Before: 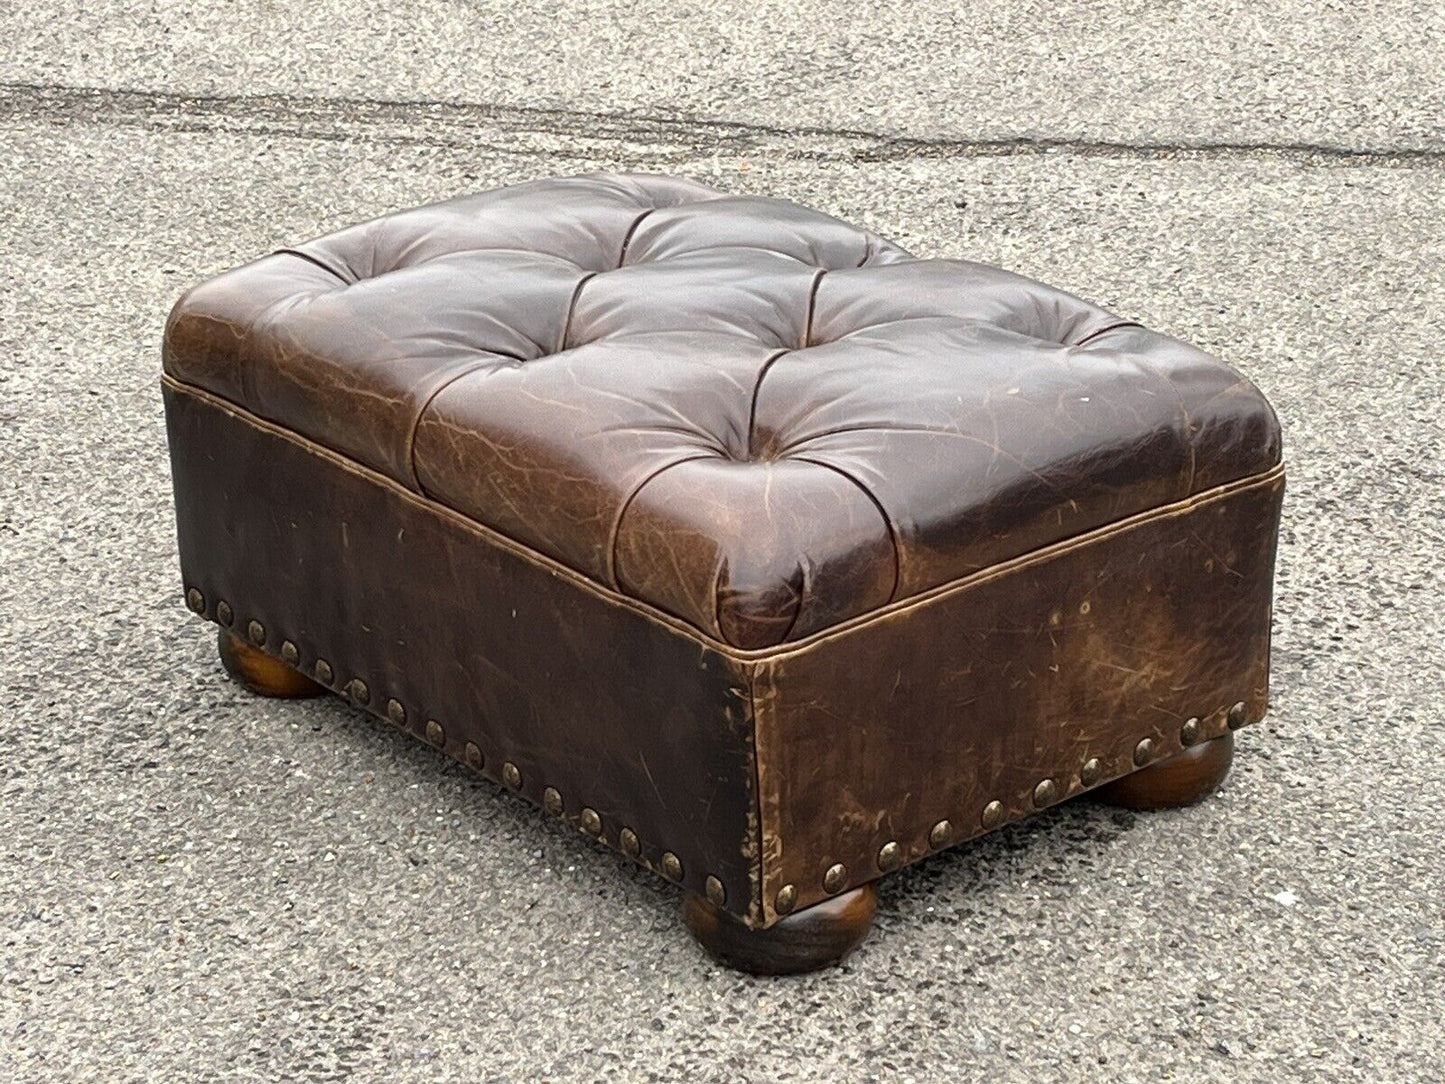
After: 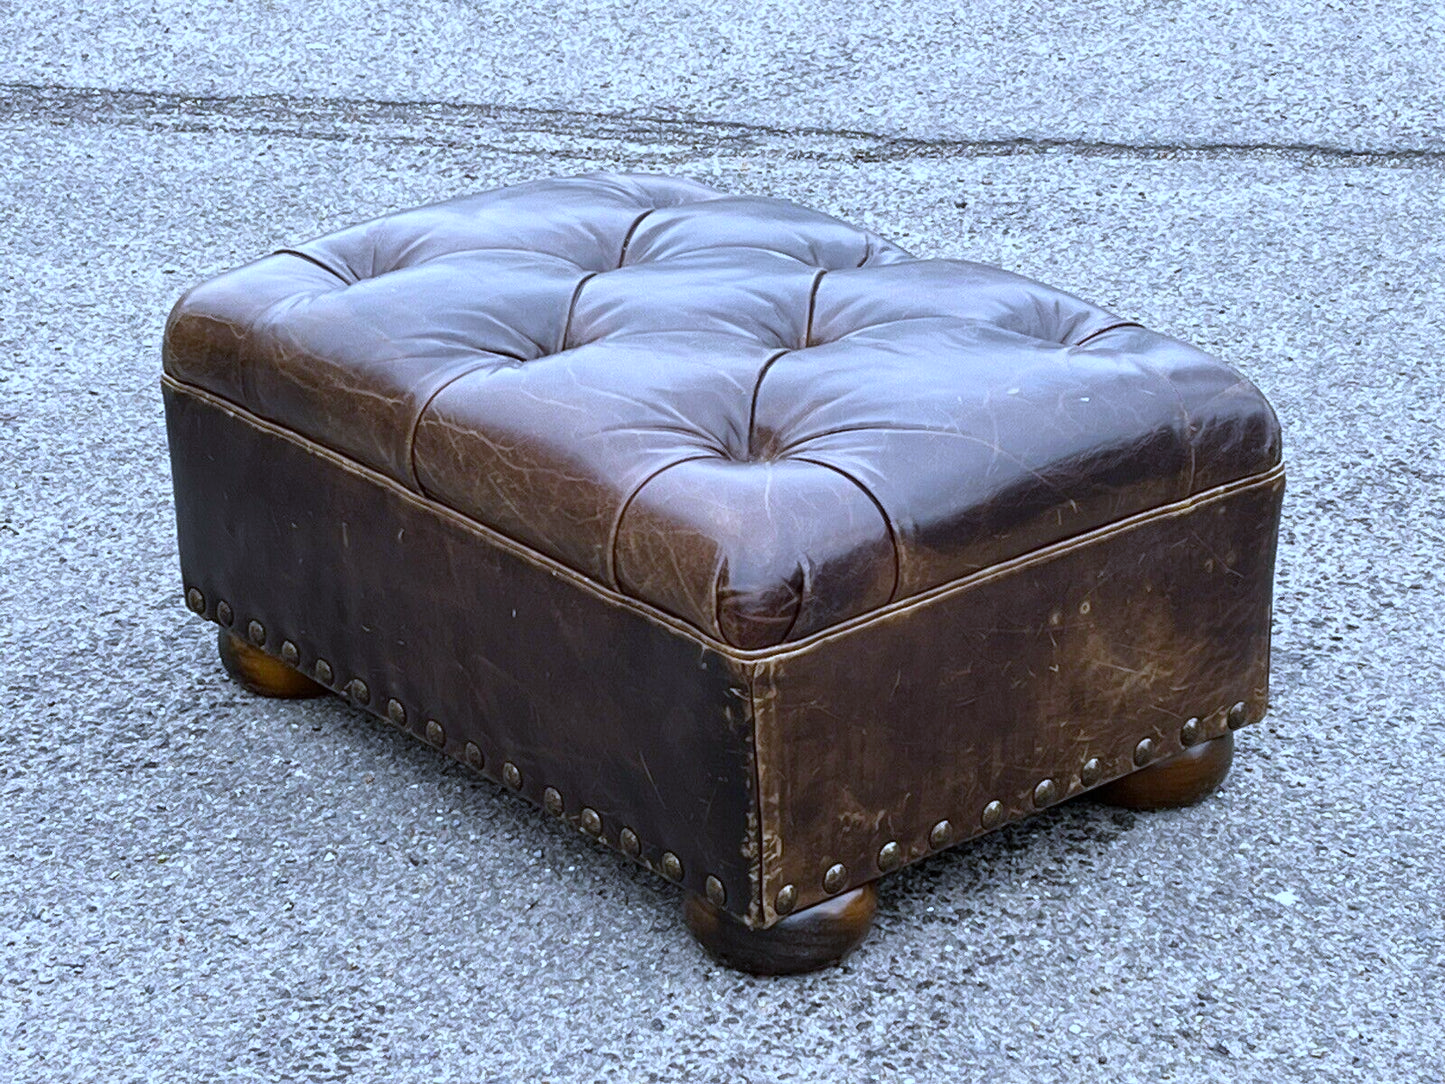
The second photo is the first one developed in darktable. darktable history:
color balance rgb: perceptual saturation grading › global saturation 10%
white balance: red 0.871, blue 1.249
